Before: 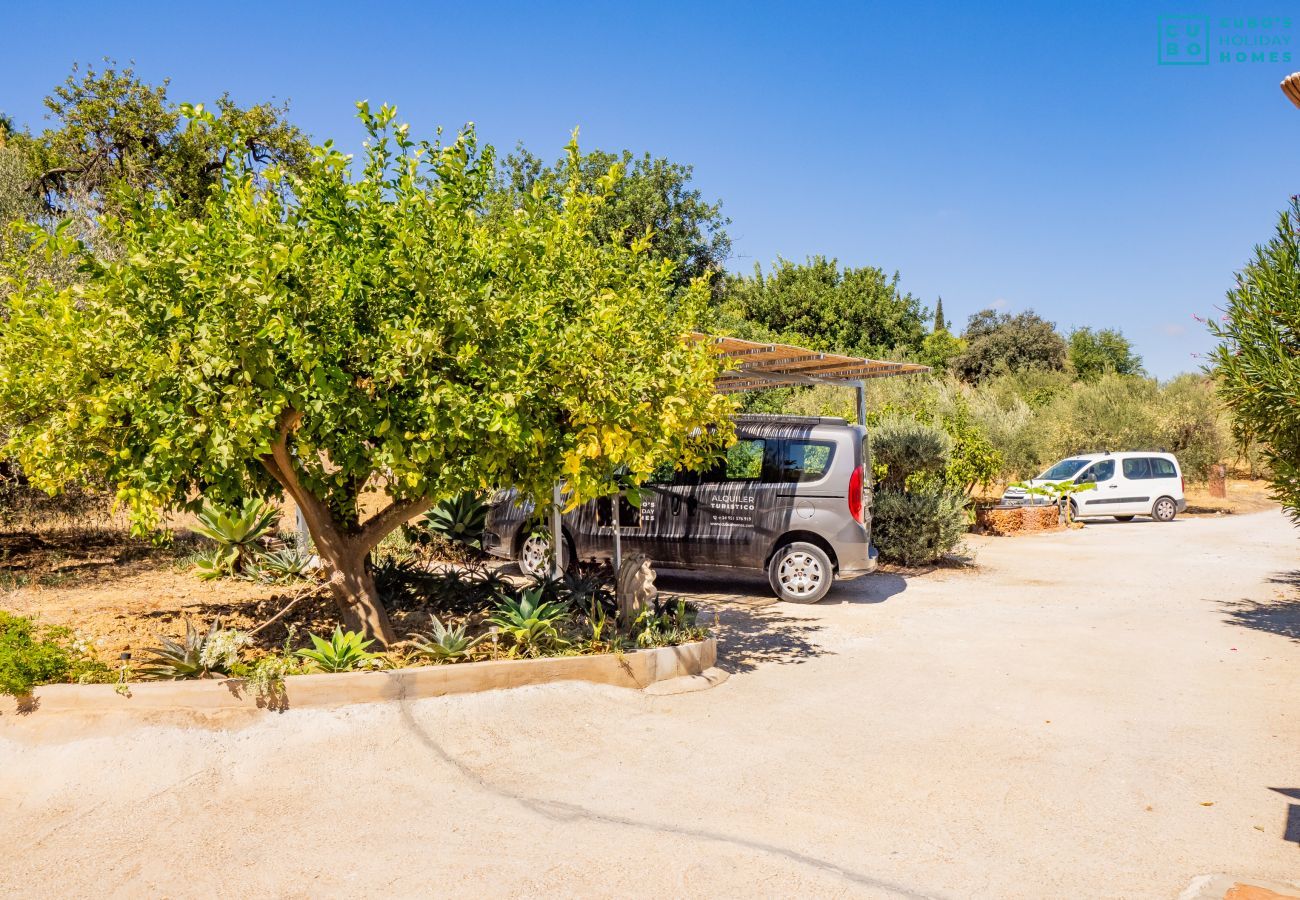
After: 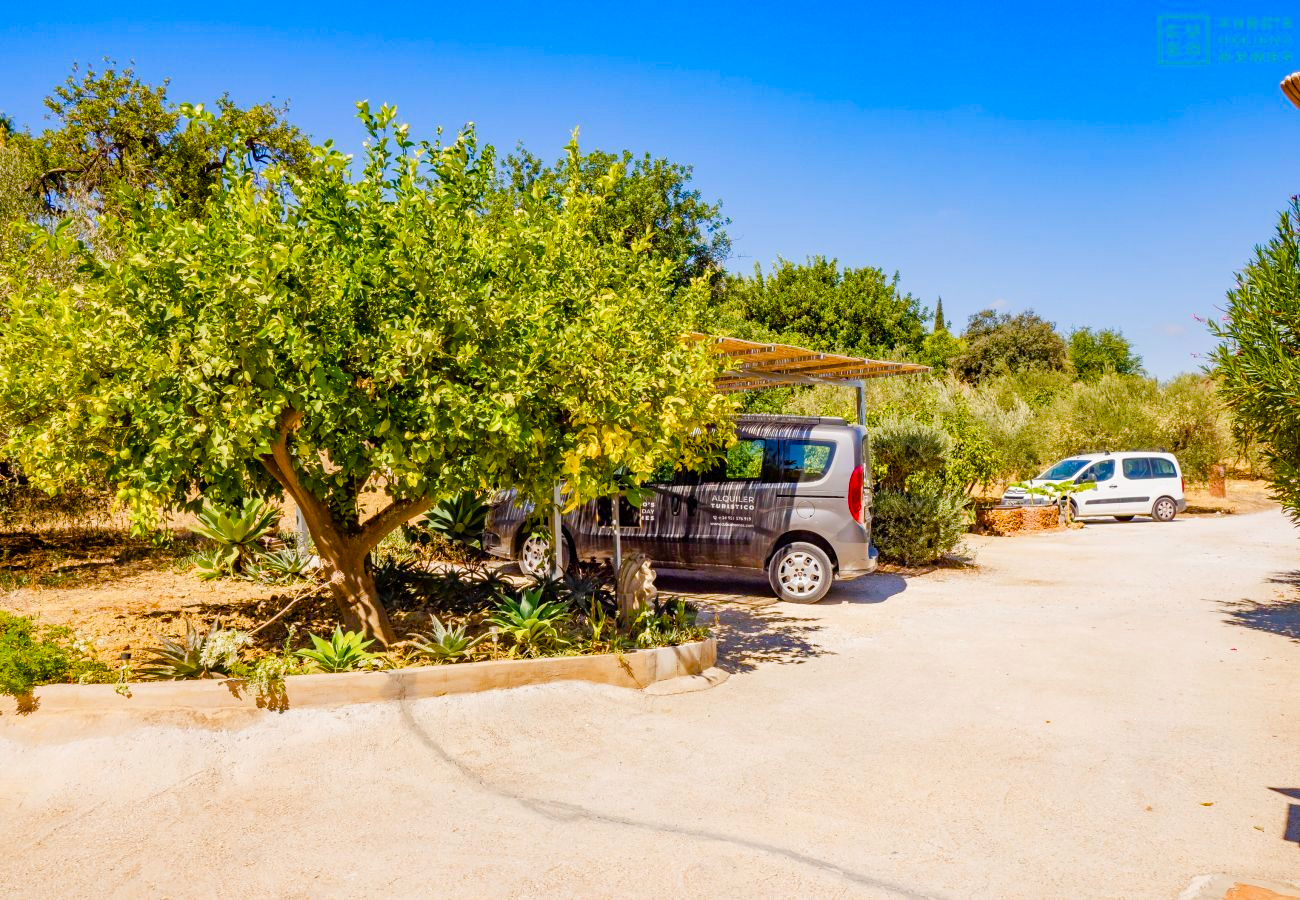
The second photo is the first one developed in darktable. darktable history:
color balance rgb: shadows fall-off 101.922%, linear chroma grading › global chroma 14.652%, perceptual saturation grading › global saturation 24.644%, perceptual saturation grading › highlights -51.036%, perceptual saturation grading › mid-tones 19.191%, perceptual saturation grading › shadows 61.457%, mask middle-gray fulcrum 21.841%, global vibrance 20%
